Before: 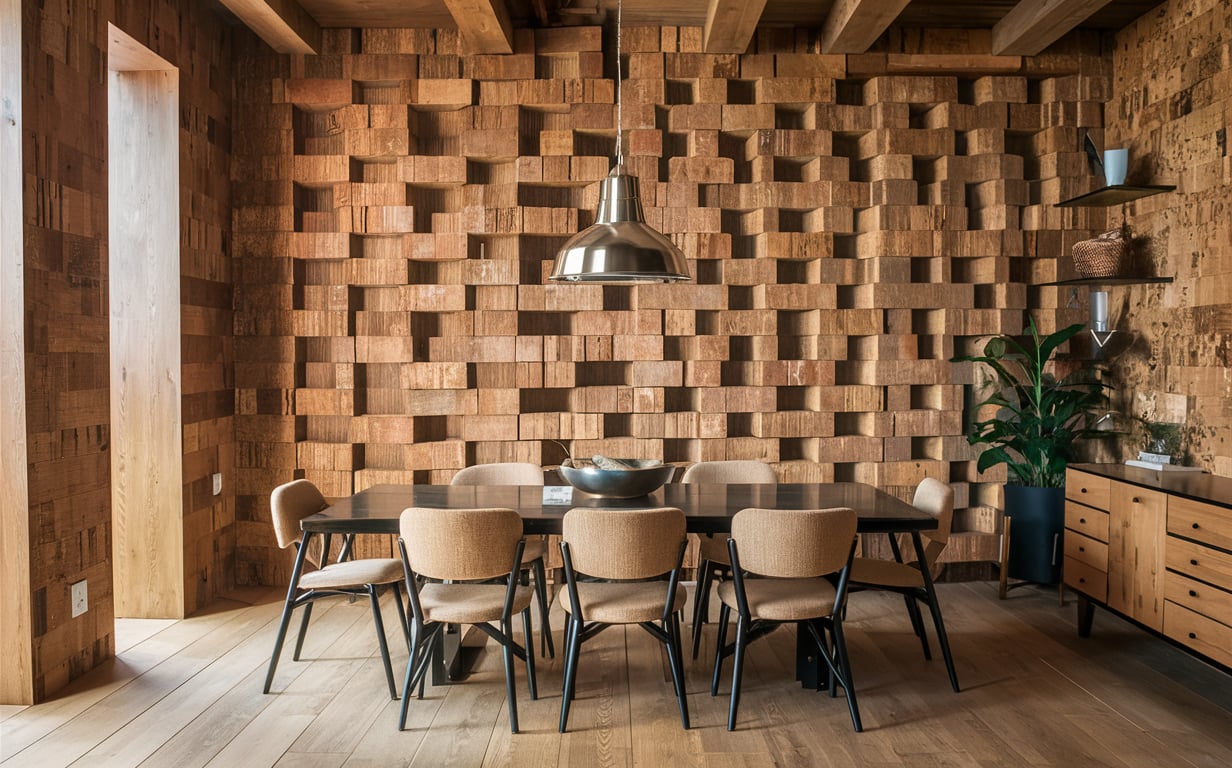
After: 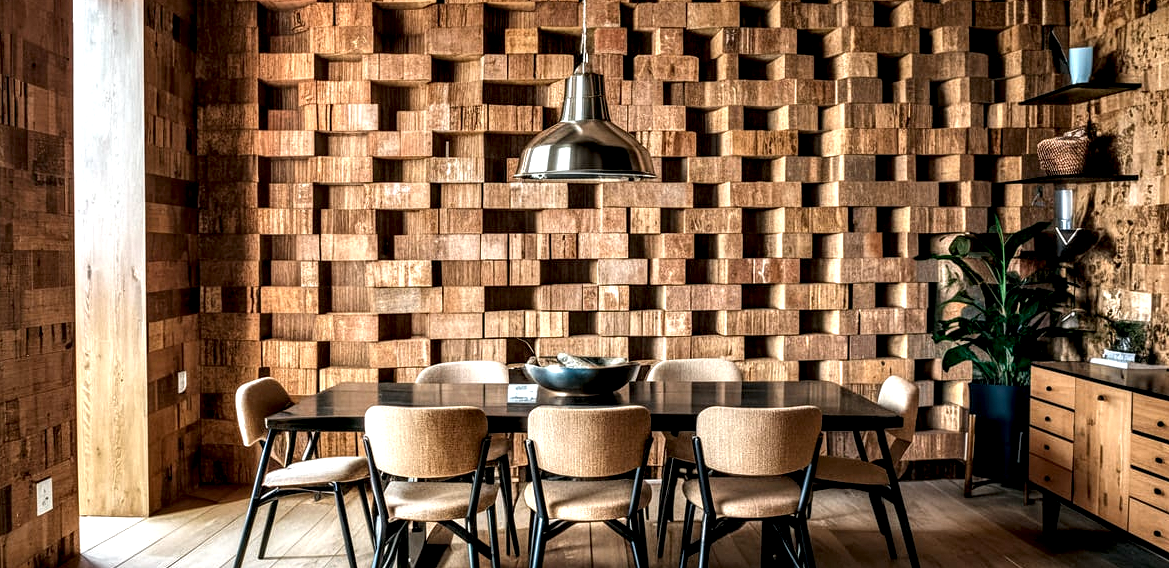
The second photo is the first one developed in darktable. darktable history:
contrast equalizer: y [[0.627 ×6], [0.563 ×6], [0 ×6], [0 ×6], [0 ×6]]
crop and rotate: left 2.85%, top 13.336%, right 2.22%, bottom 12.586%
local contrast: detail 144%
